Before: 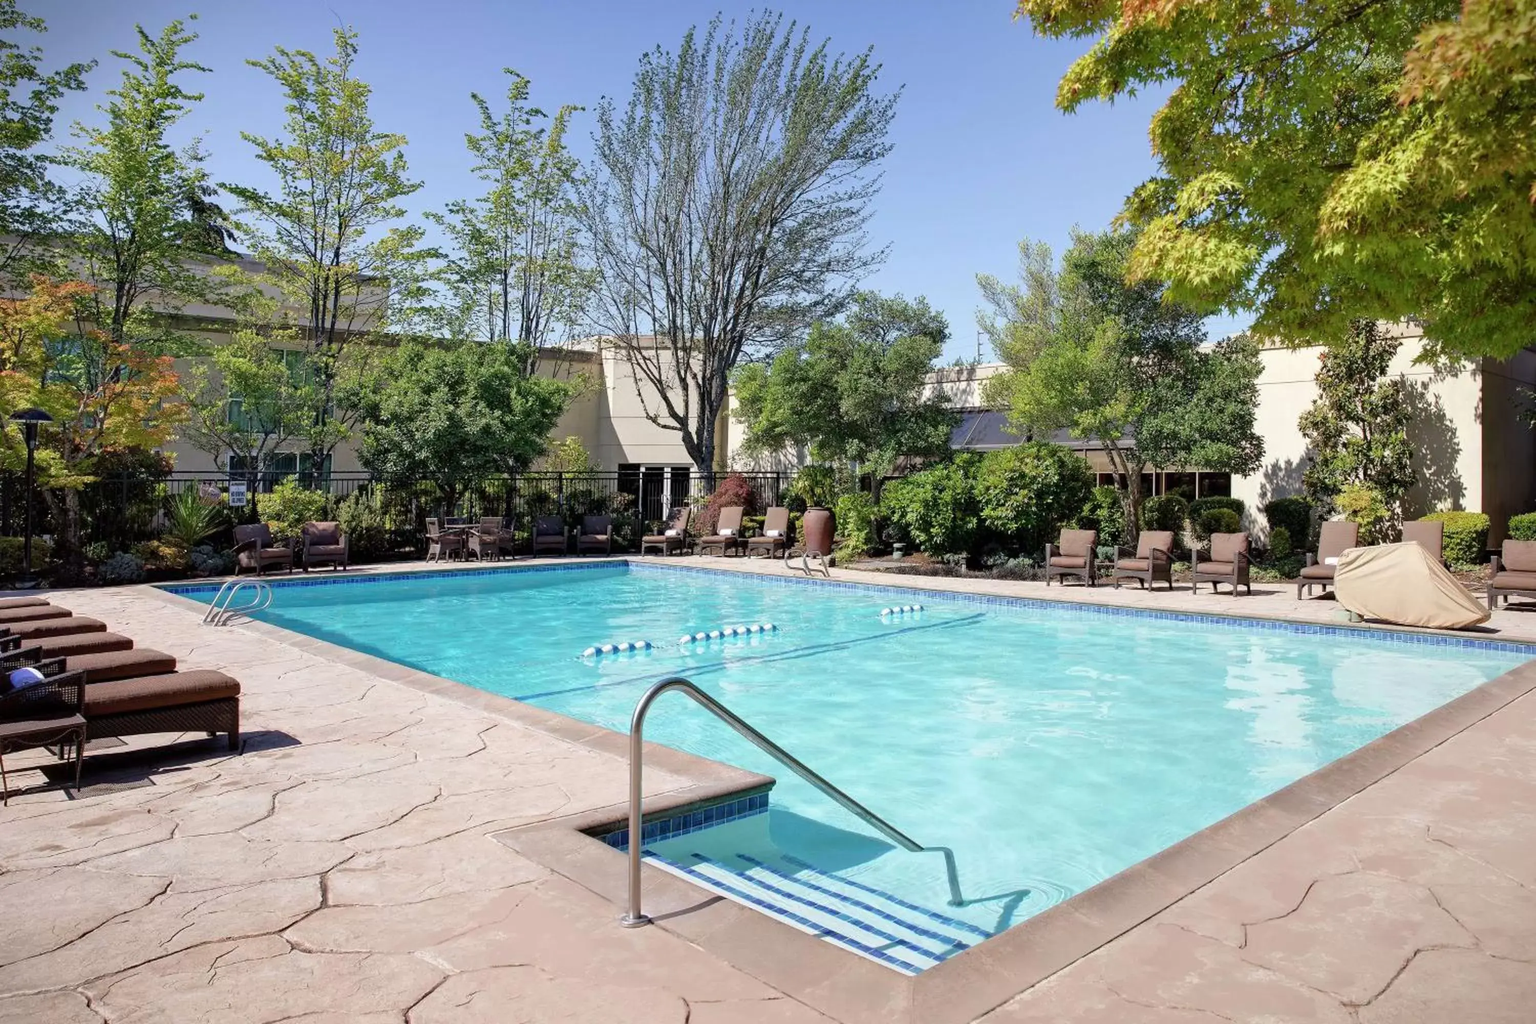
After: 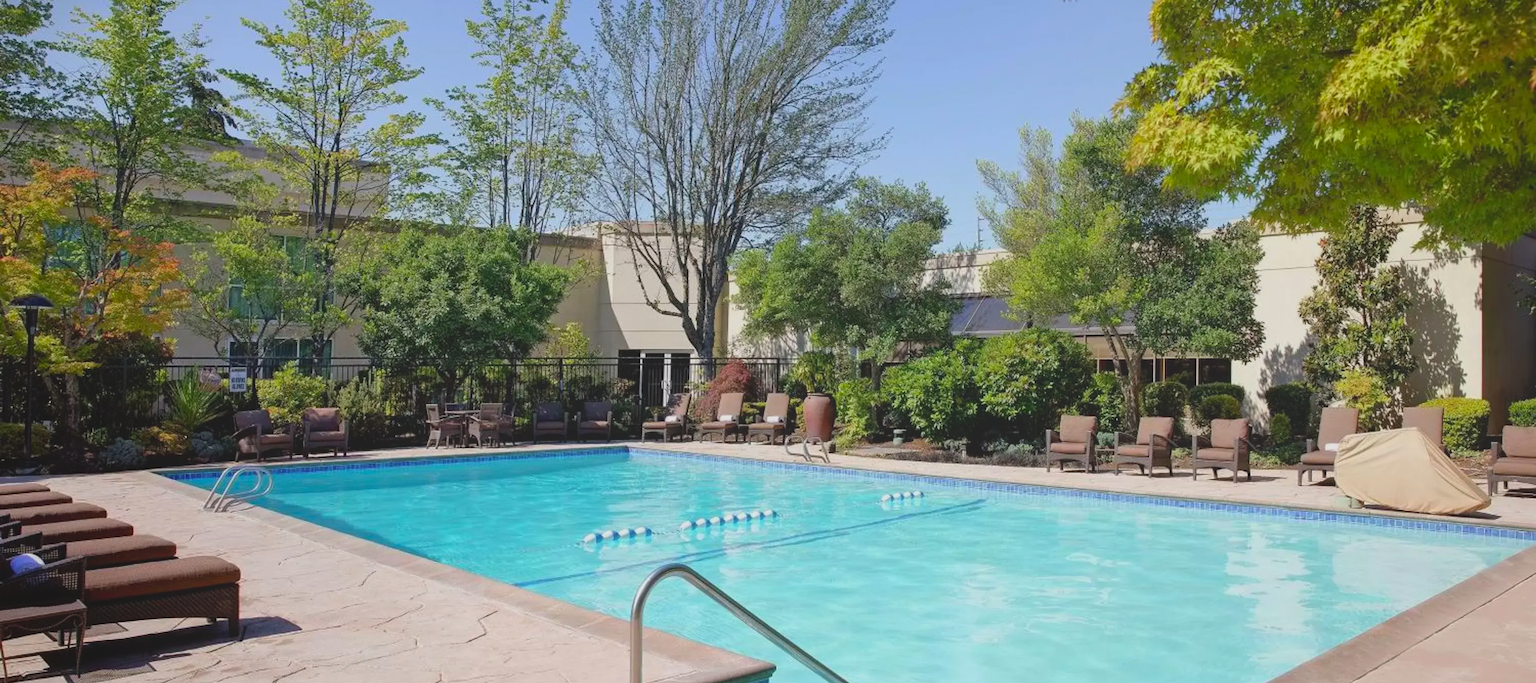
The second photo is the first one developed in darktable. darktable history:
crop: top 11.153%, bottom 22.095%
color balance rgb: shadows lift › luminance -10.012%, shadows lift › chroma 0.821%, shadows lift › hue 110.17°, perceptual saturation grading › global saturation 9.68%
local contrast: detail 72%
